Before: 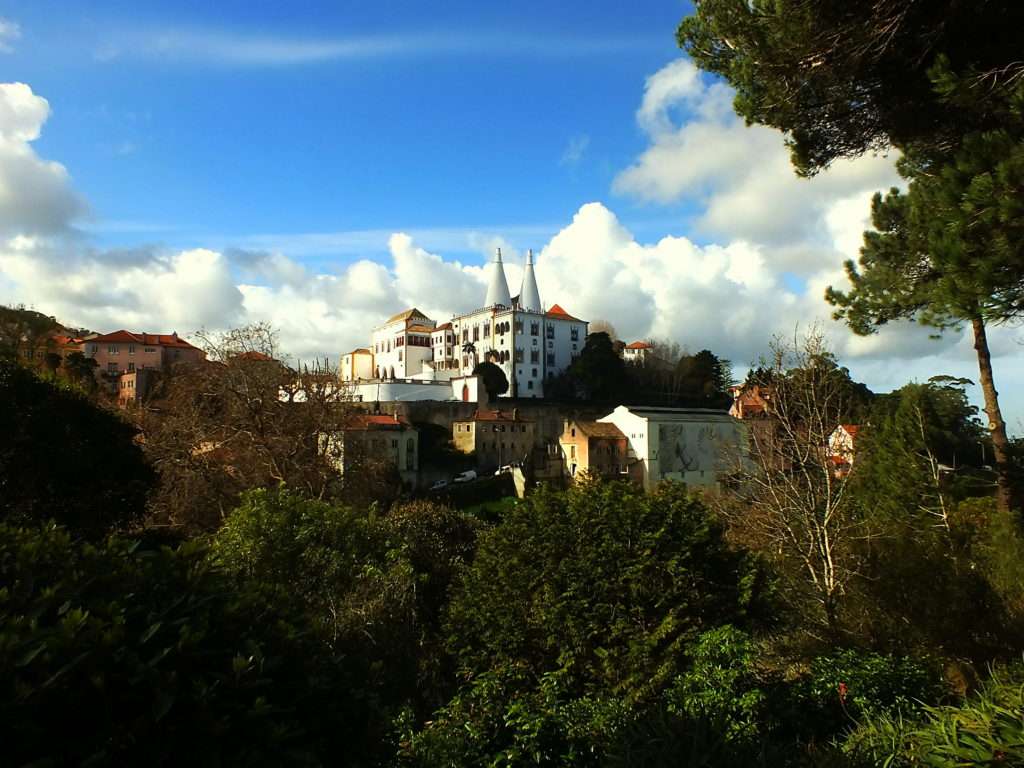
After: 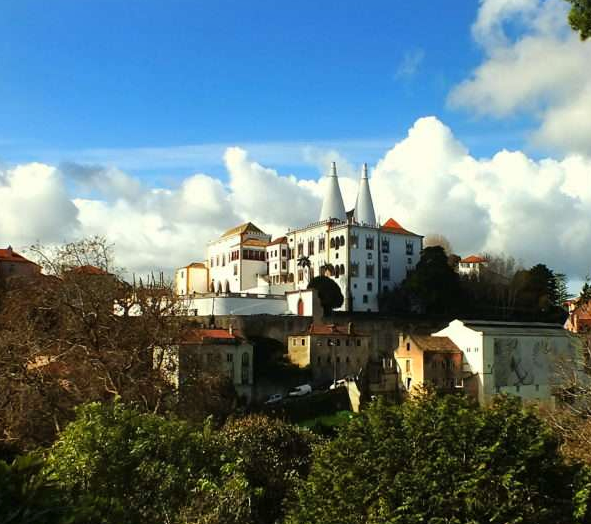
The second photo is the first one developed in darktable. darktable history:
crop: left 16.202%, top 11.208%, right 26.045%, bottom 20.557%
shadows and highlights: soften with gaussian
